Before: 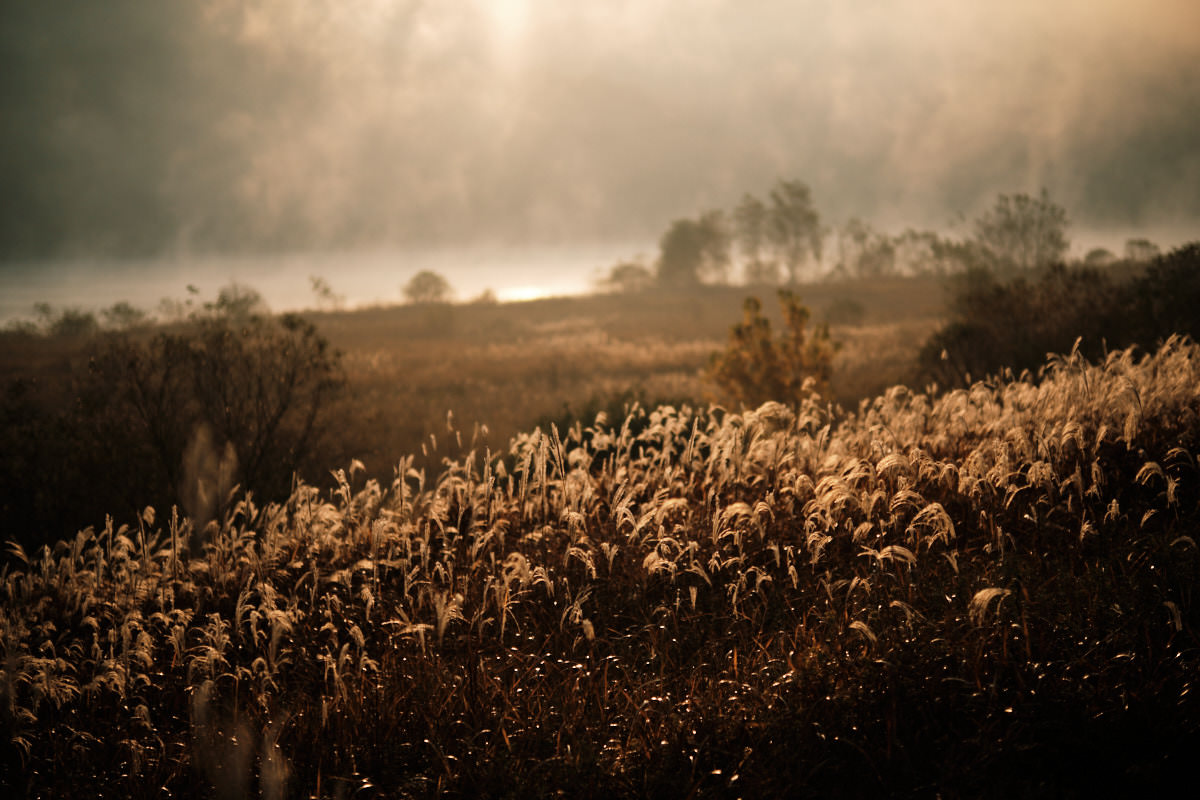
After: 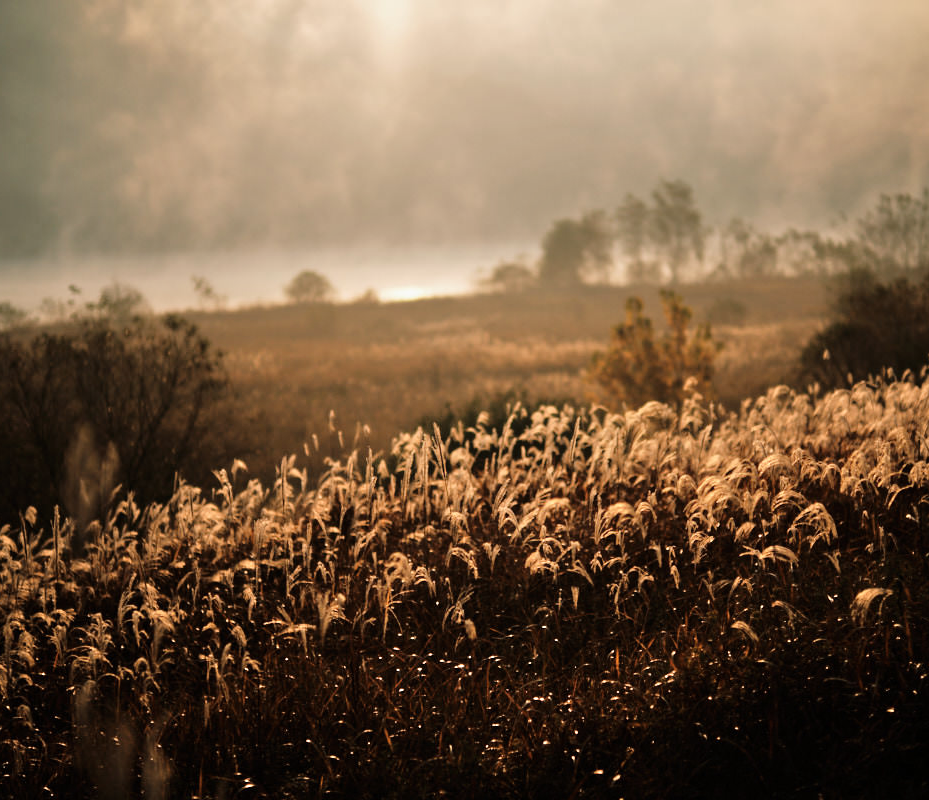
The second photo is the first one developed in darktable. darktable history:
tone equalizer: -8 EV 0.001 EV, -7 EV -0.004 EV, -6 EV 0.009 EV, -5 EV 0.032 EV, -4 EV 0.276 EV, -3 EV 0.644 EV, -2 EV 0.584 EV, -1 EV 0.187 EV, +0 EV 0.024 EV
exposure: exposure -0.116 EV, compensate exposure bias true, compensate highlight preservation false
crop: left 9.88%, right 12.664%
